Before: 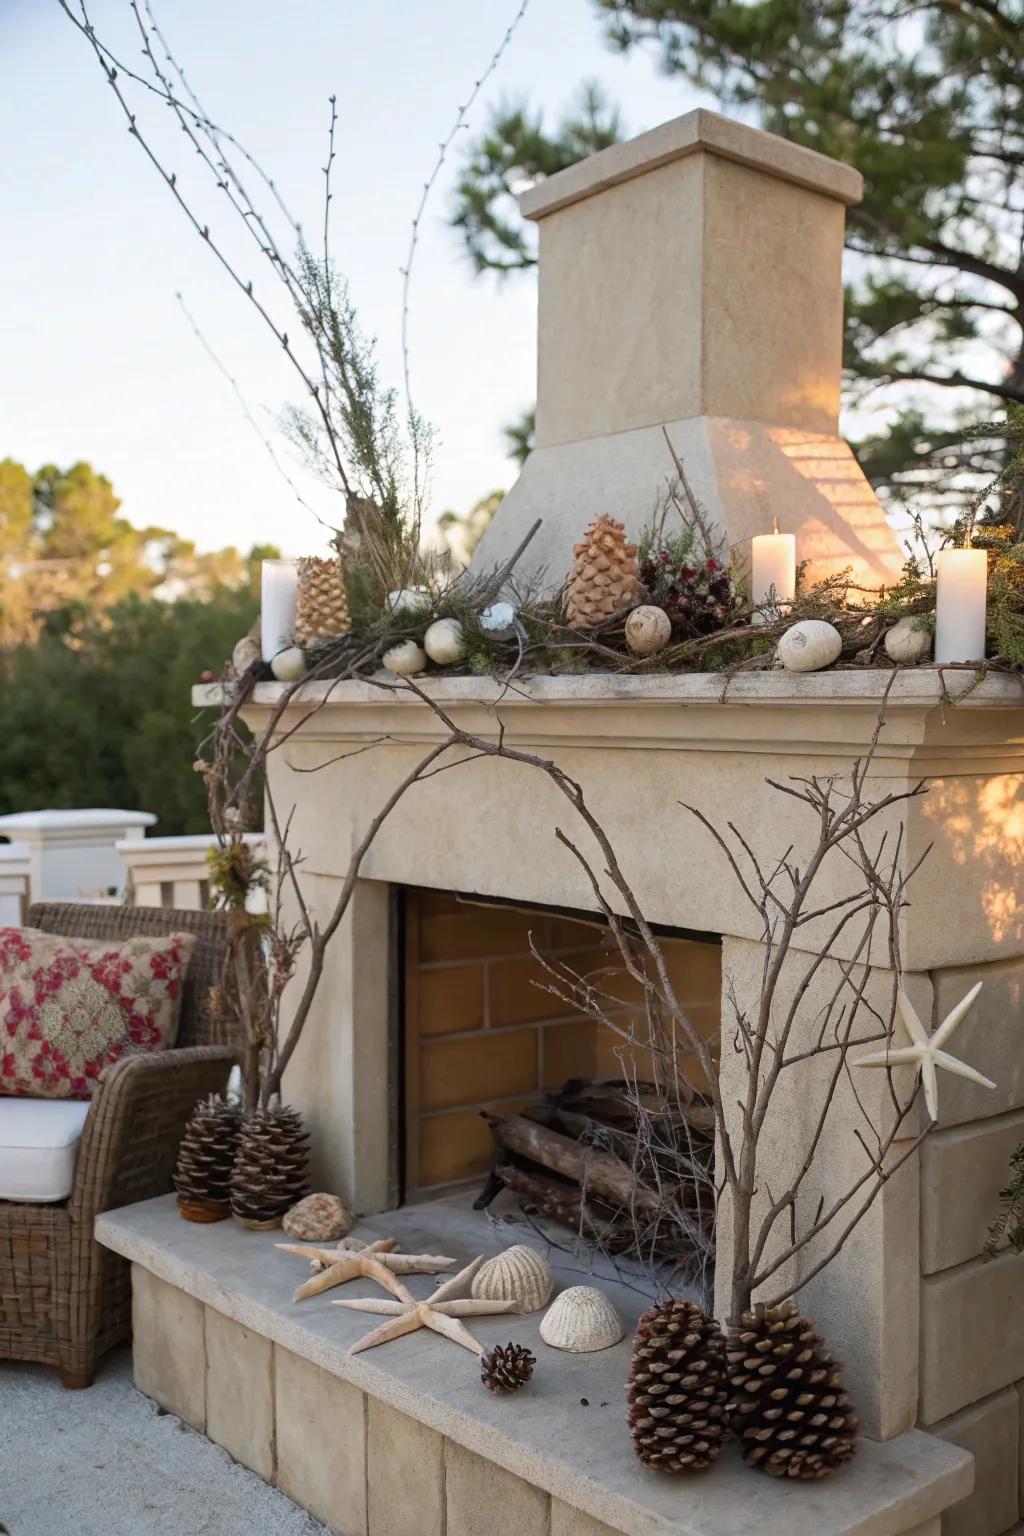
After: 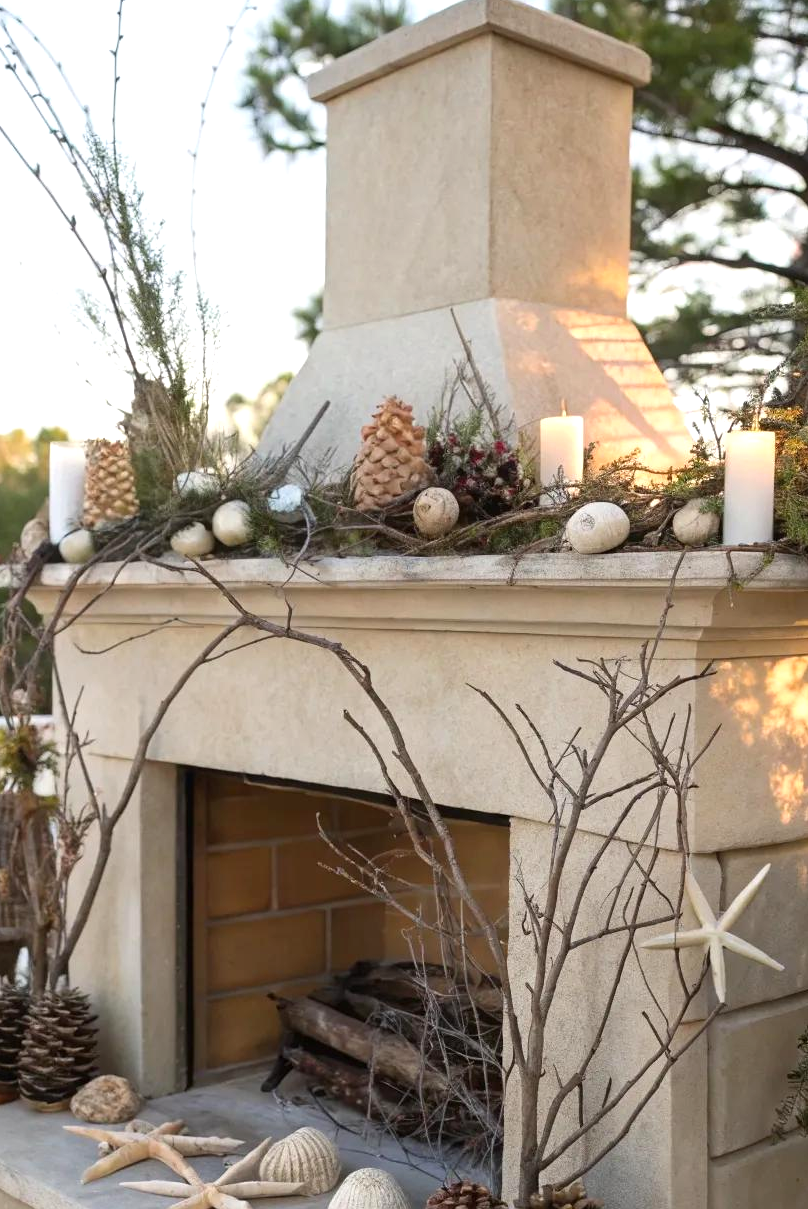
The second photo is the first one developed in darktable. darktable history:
exposure: exposure 0.401 EV, compensate highlight preservation false
crop and rotate: left 20.738%, top 7.734%, right 0.351%, bottom 13.549%
